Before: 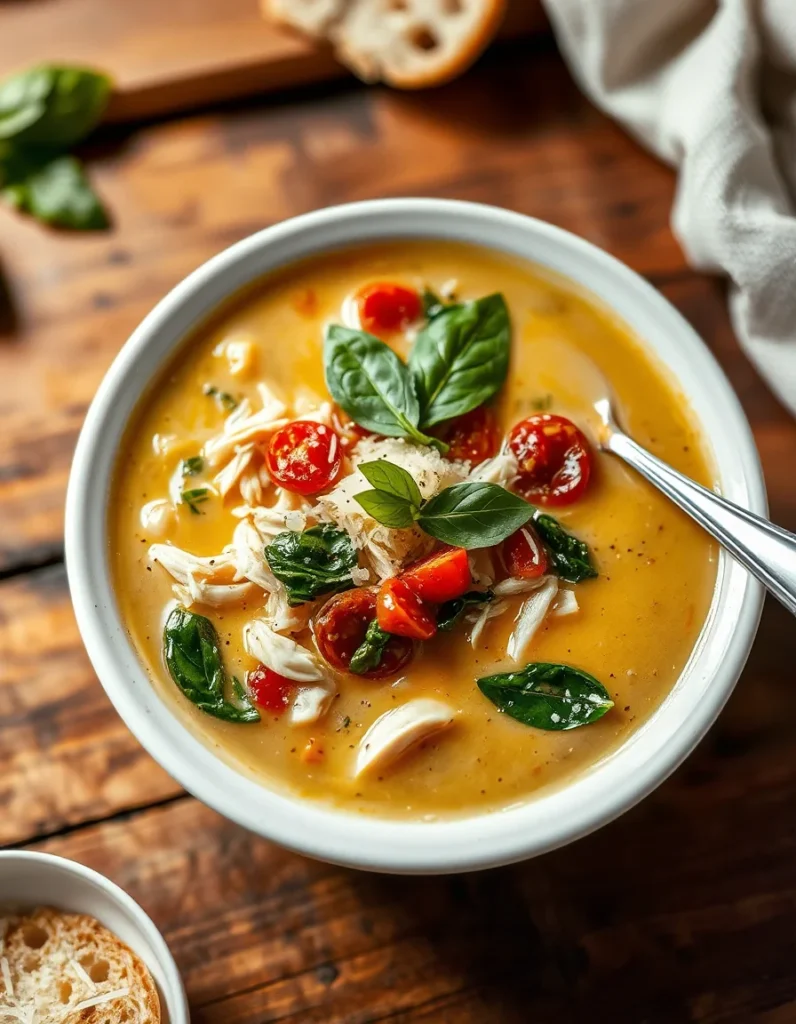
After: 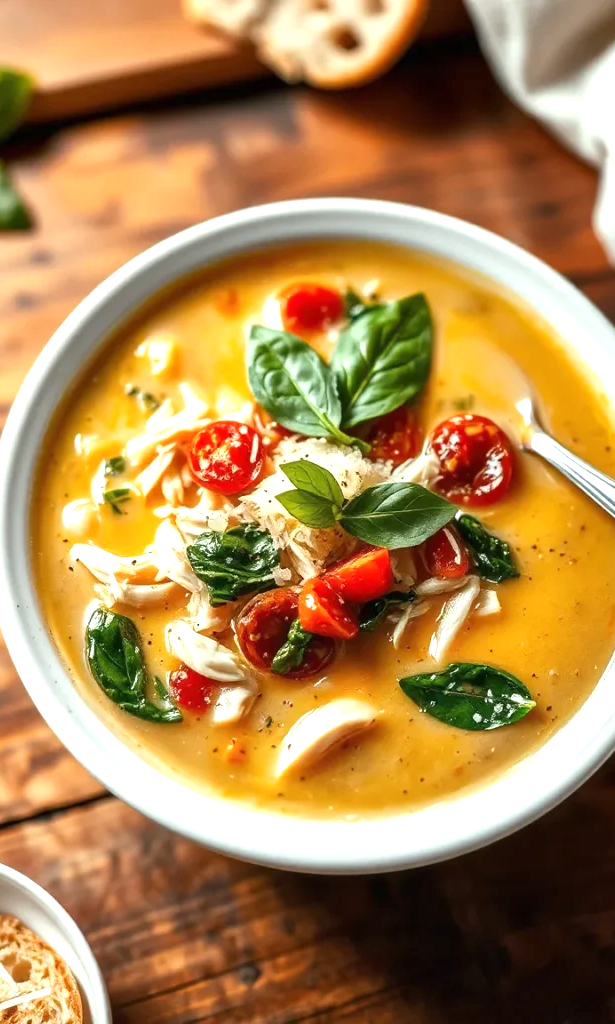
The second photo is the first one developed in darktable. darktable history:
crop: left 9.872%, right 12.803%
exposure: black level correction 0, exposure 0.591 EV, compensate highlight preservation false
